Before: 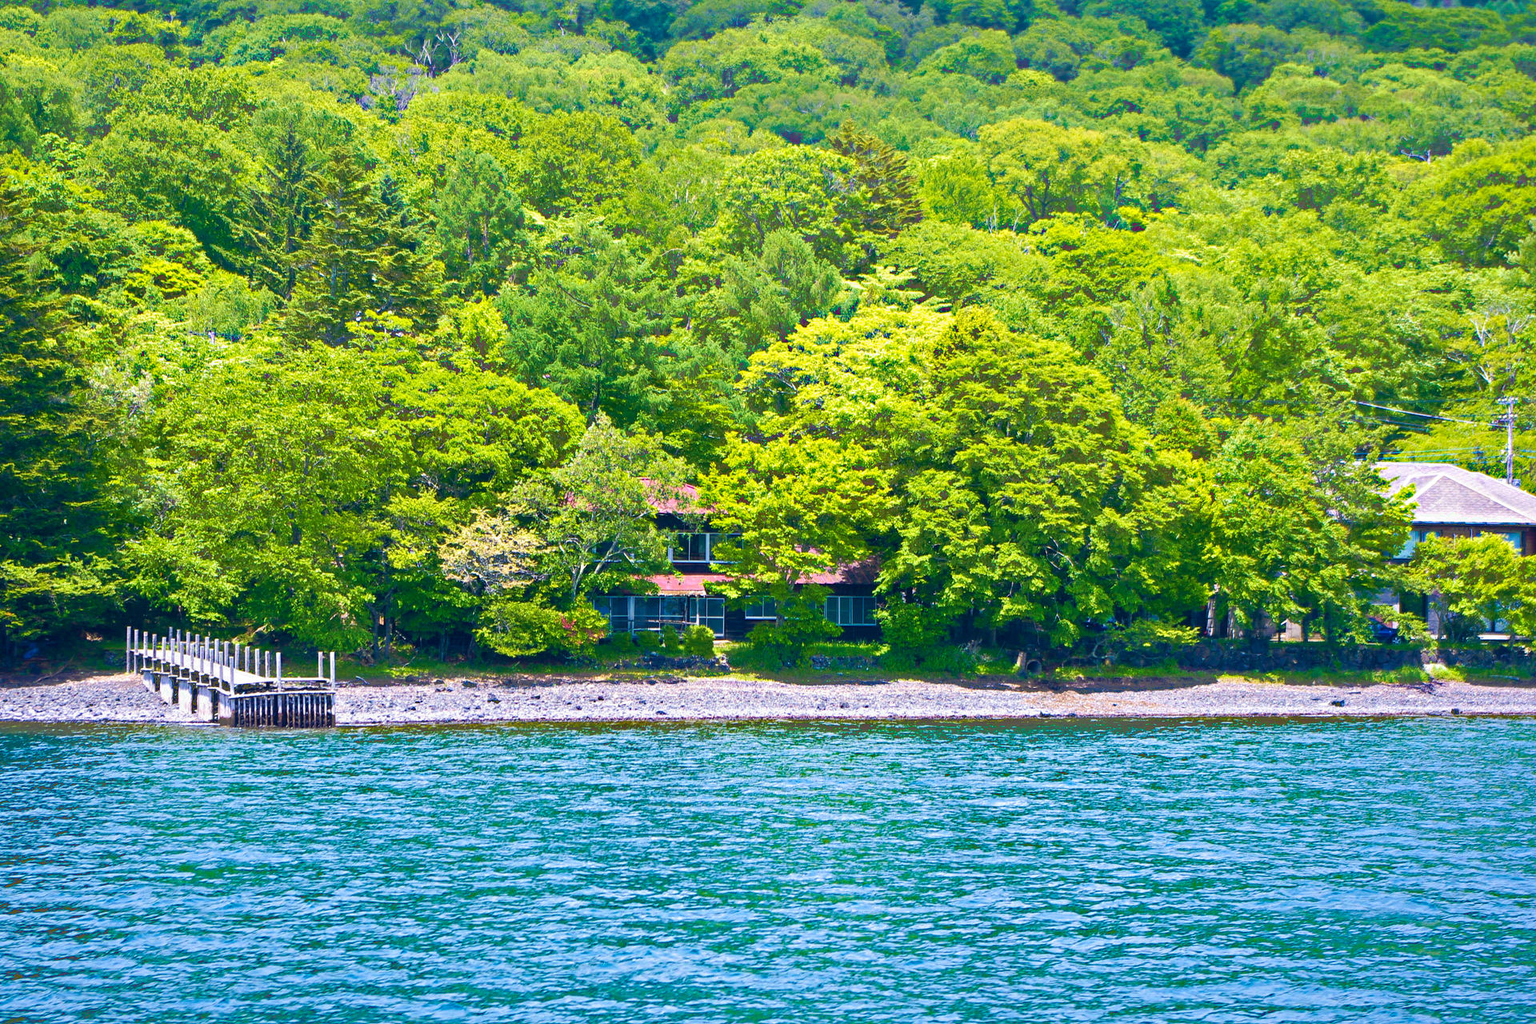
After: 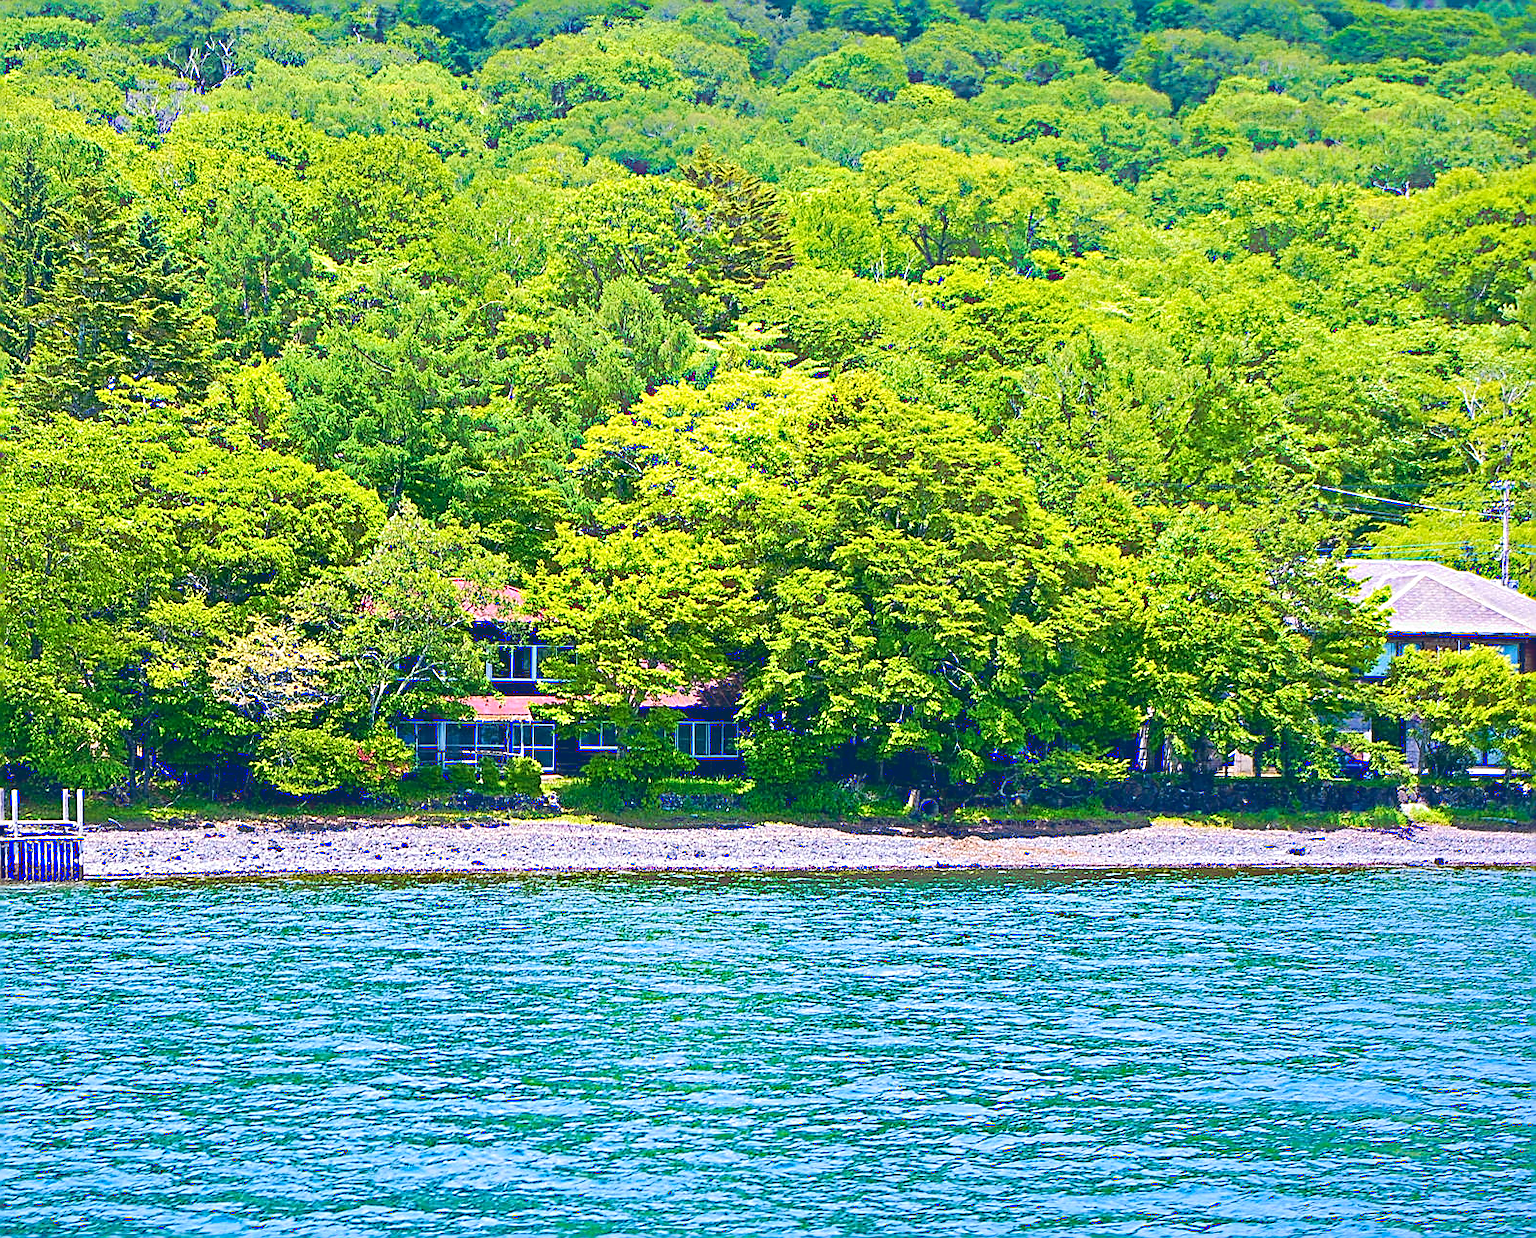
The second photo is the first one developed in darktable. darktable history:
crop: left 17.381%, bottom 0.028%
tone curve: curves: ch0 [(0, 0) (0.003, 0.09) (0.011, 0.095) (0.025, 0.097) (0.044, 0.108) (0.069, 0.117) (0.1, 0.129) (0.136, 0.151) (0.177, 0.185) (0.224, 0.229) (0.277, 0.299) (0.335, 0.379) (0.399, 0.469) (0.468, 0.55) (0.543, 0.629) (0.623, 0.702) (0.709, 0.775) (0.801, 0.85) (0.898, 0.91) (1, 1)], color space Lab, linked channels, preserve colors none
sharpen: radius 1.67, amount 1.281
